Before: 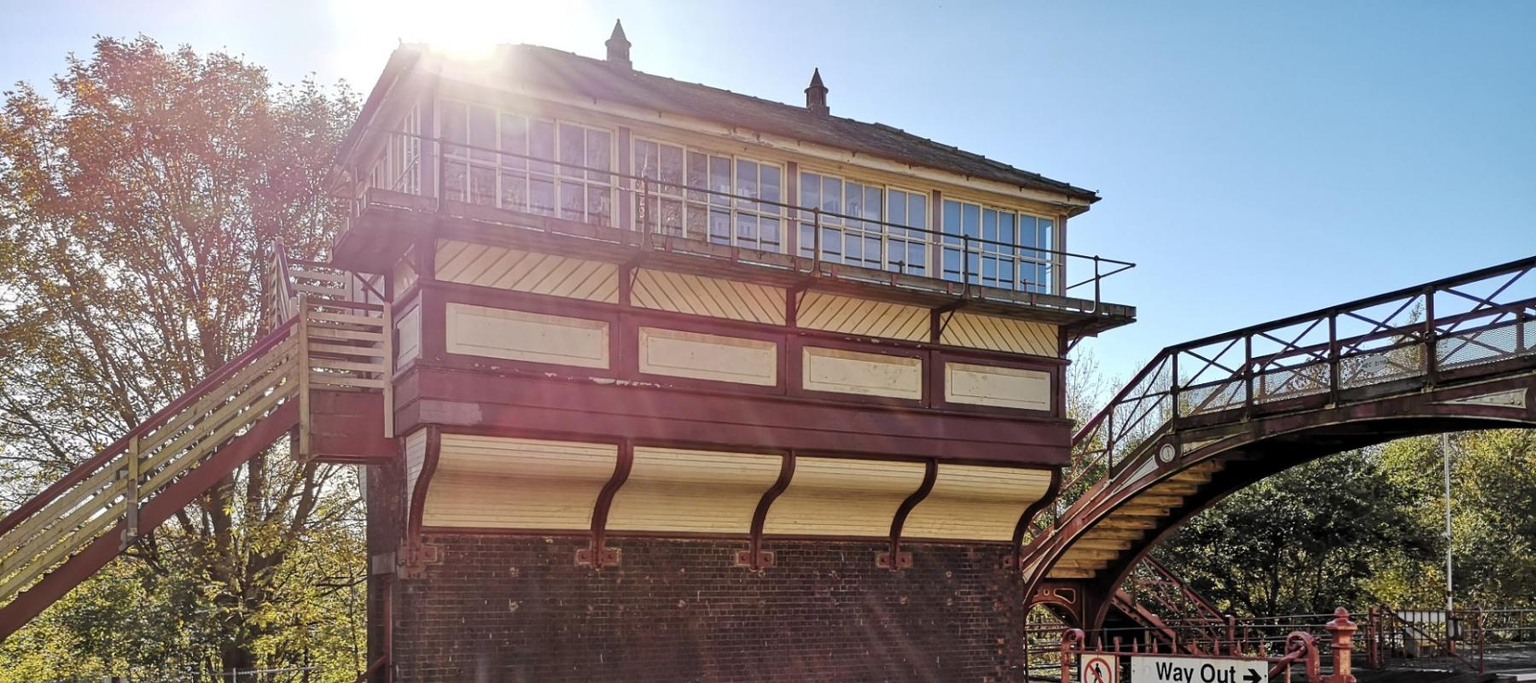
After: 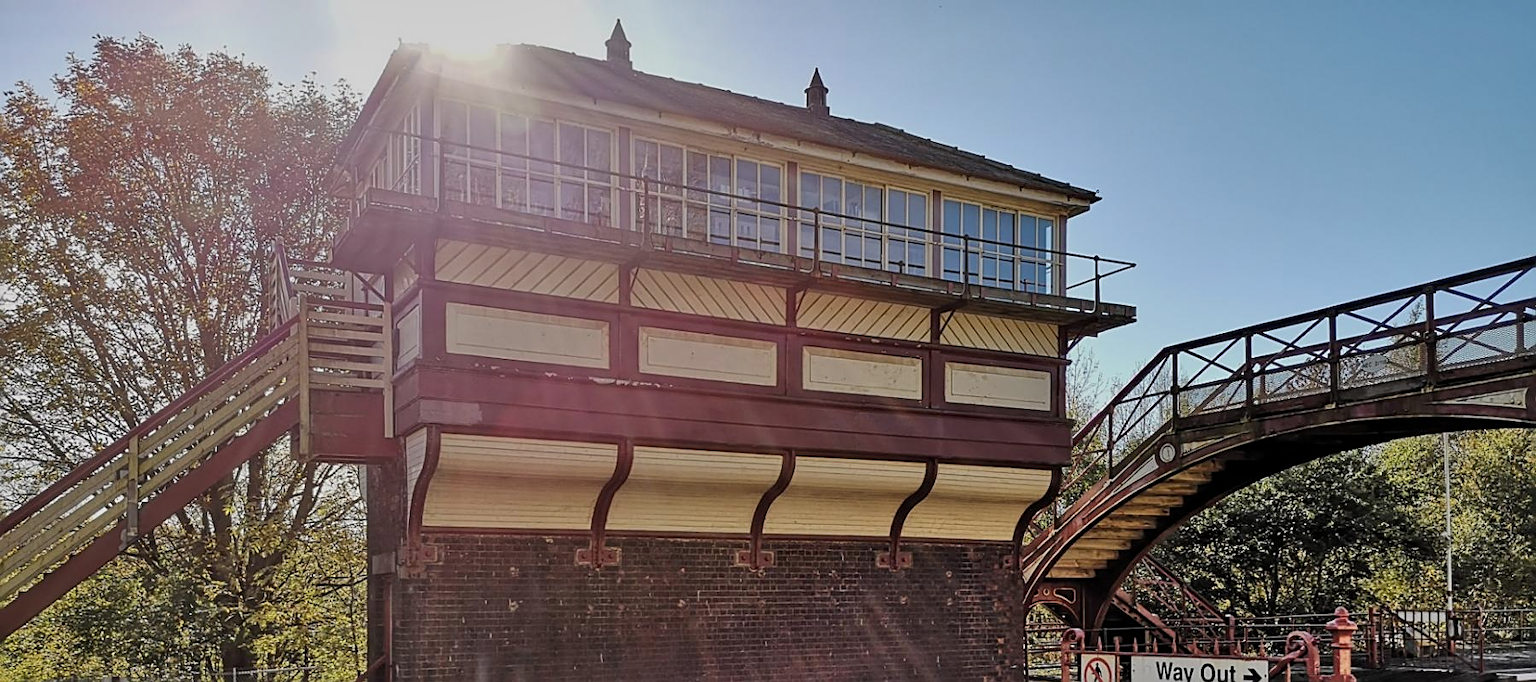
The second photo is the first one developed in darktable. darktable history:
sharpen: on, module defaults
exposure: exposure -0.56 EV, compensate exposure bias true, compensate highlight preservation false
shadows and highlights: shadows 48.6, highlights -42.08, soften with gaussian
